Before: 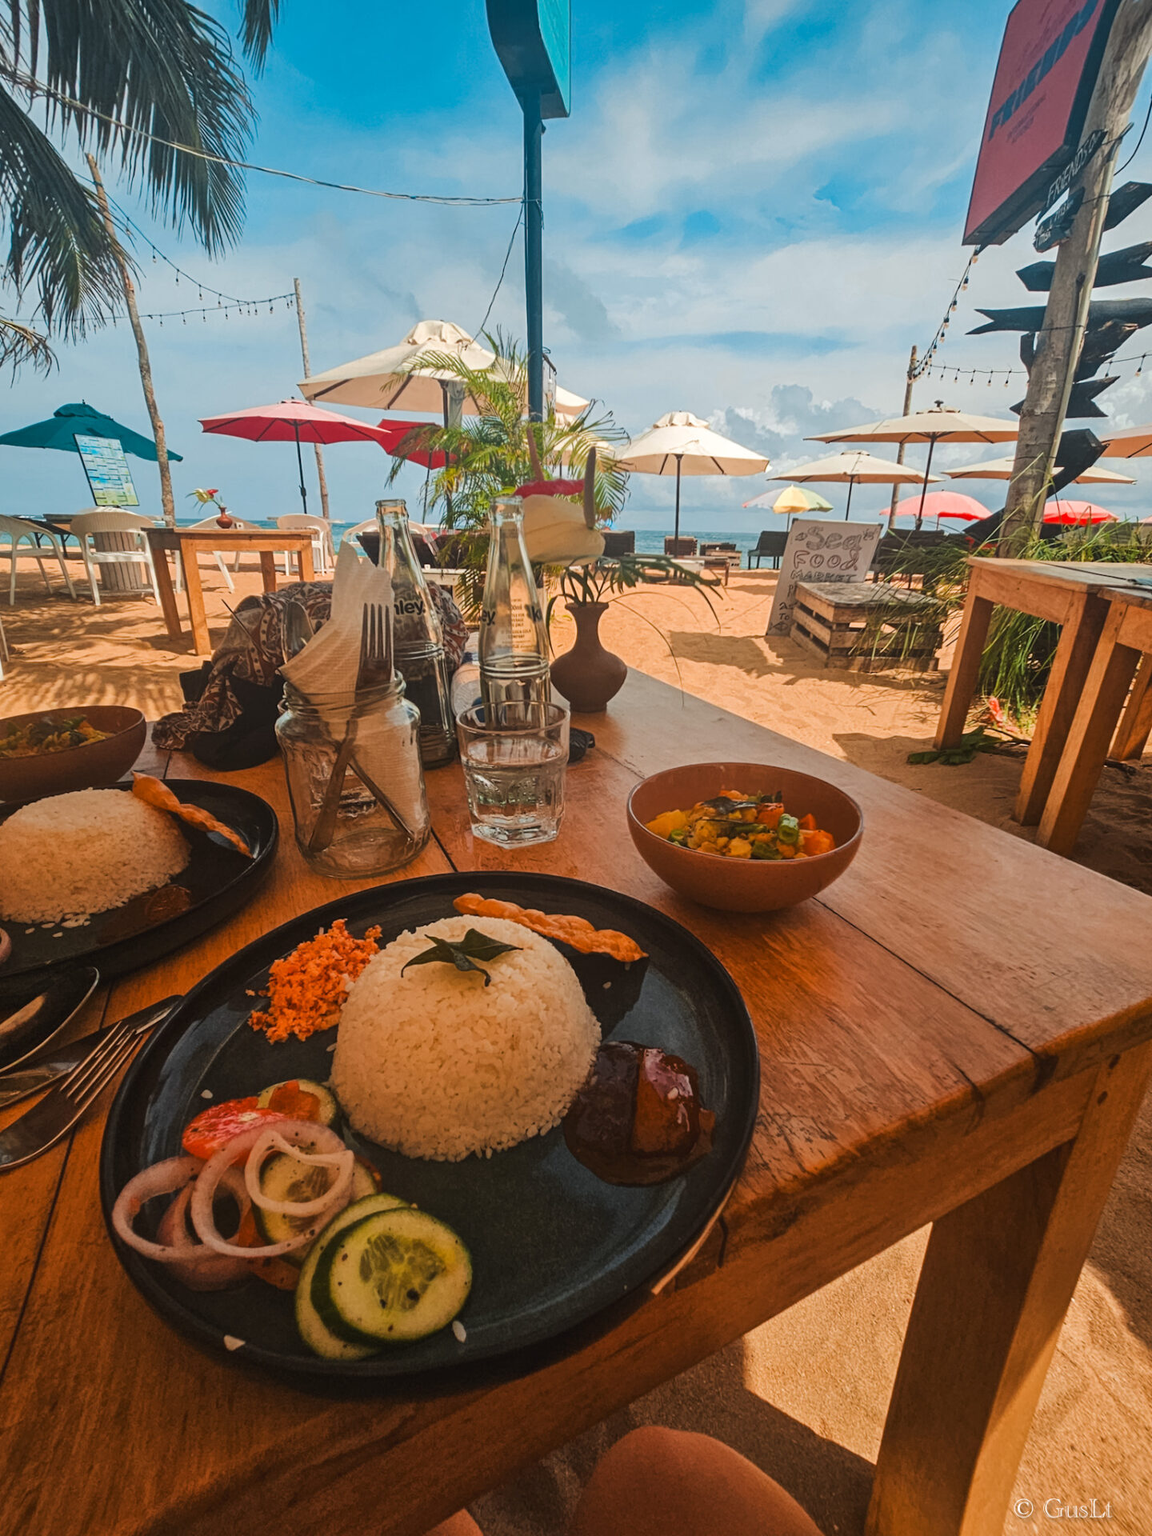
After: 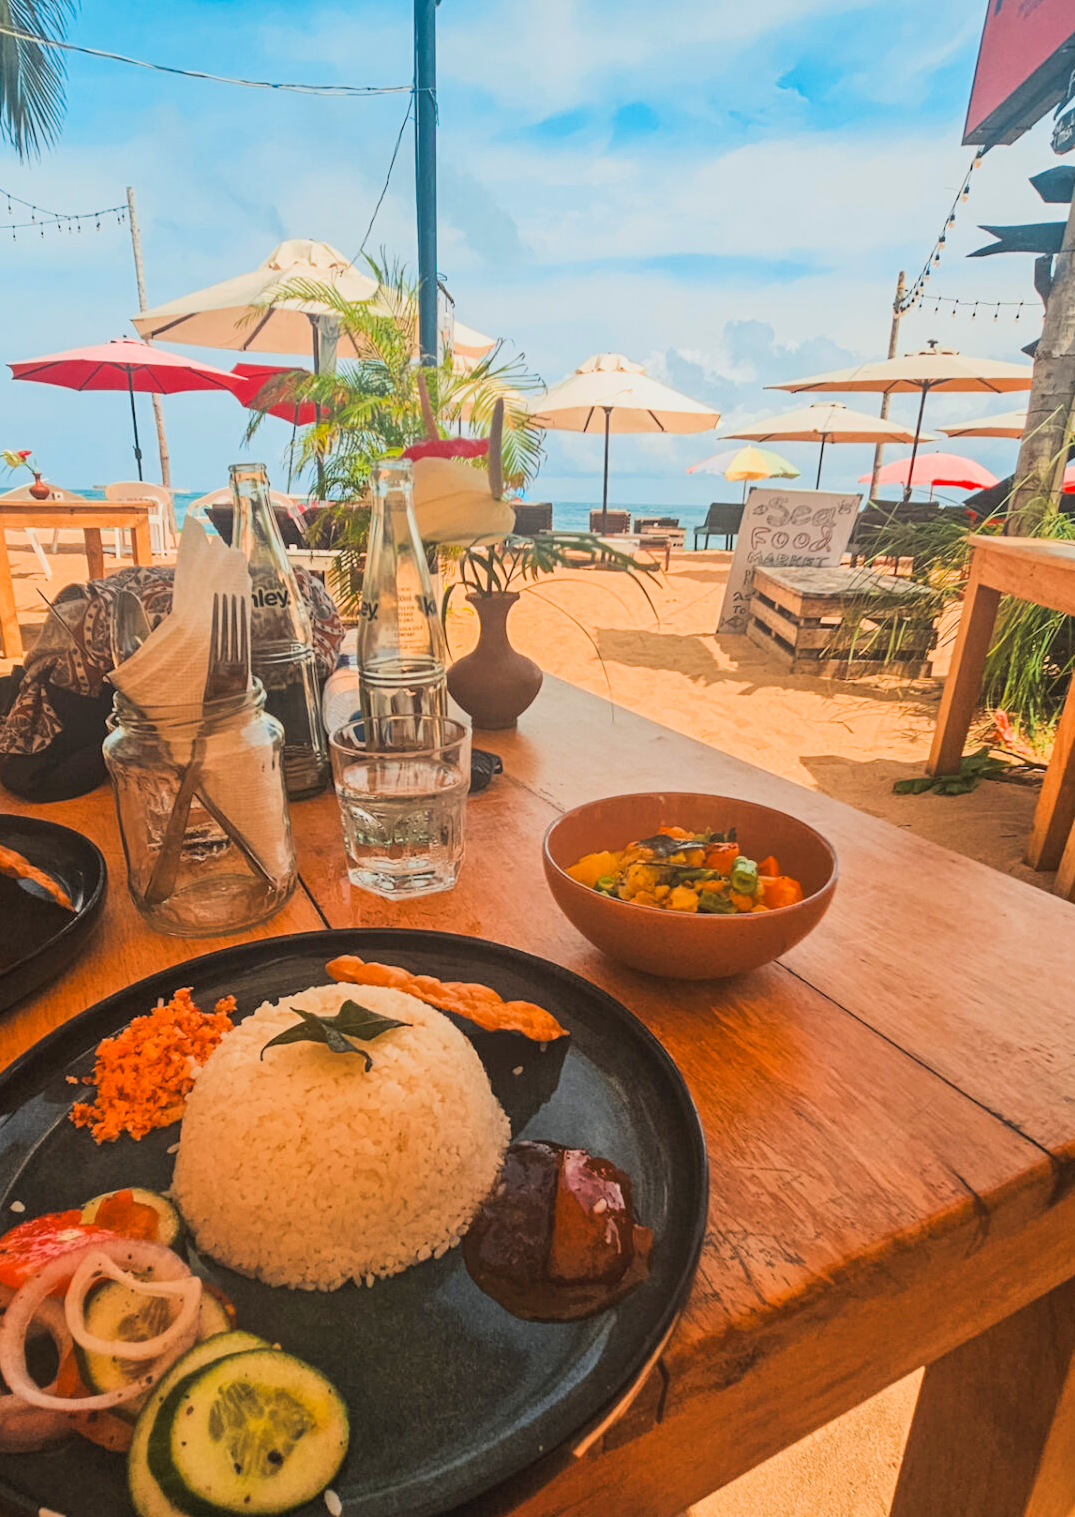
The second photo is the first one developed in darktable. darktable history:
contrast brightness saturation: contrast 0.204, brightness 0.154, saturation 0.142
exposure: black level correction 0.001, exposure 0.499 EV, compensate highlight preservation false
filmic rgb: middle gray luminance 4.41%, black relative exposure -13.06 EV, white relative exposure 5.02 EV, target black luminance 0%, hardness 5.16, latitude 59.54%, contrast 0.765, highlights saturation mix 6.24%, shadows ↔ highlights balance 26.06%, color science v6 (2022)
crop: left 16.801%, top 8.429%, right 8.506%, bottom 12.533%
